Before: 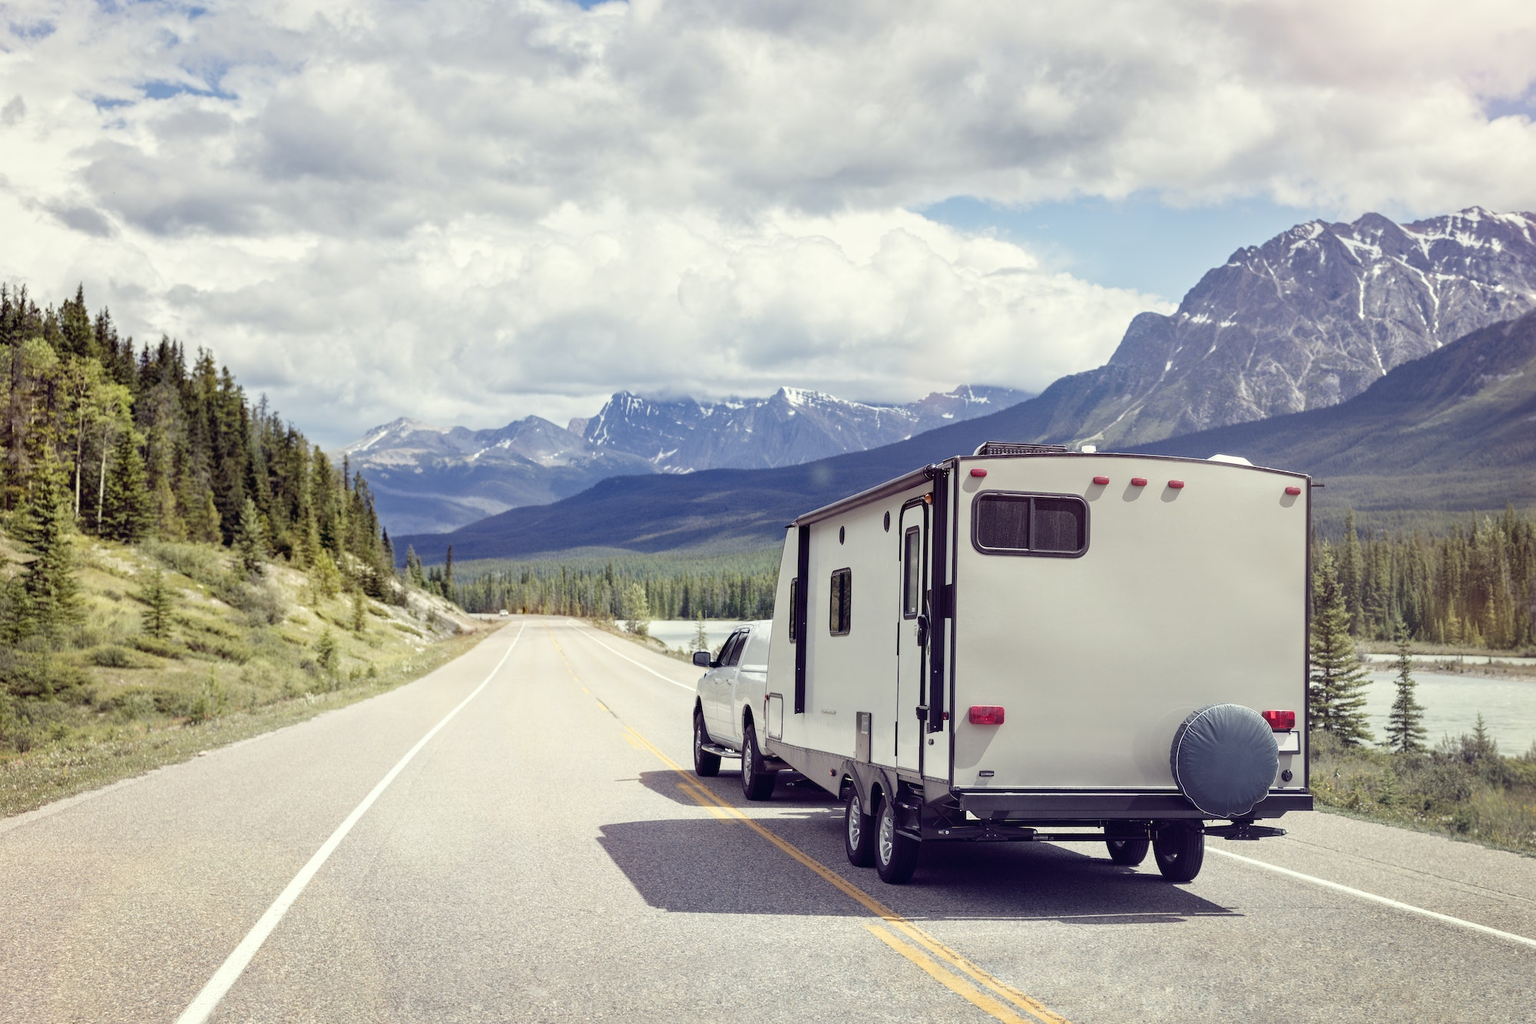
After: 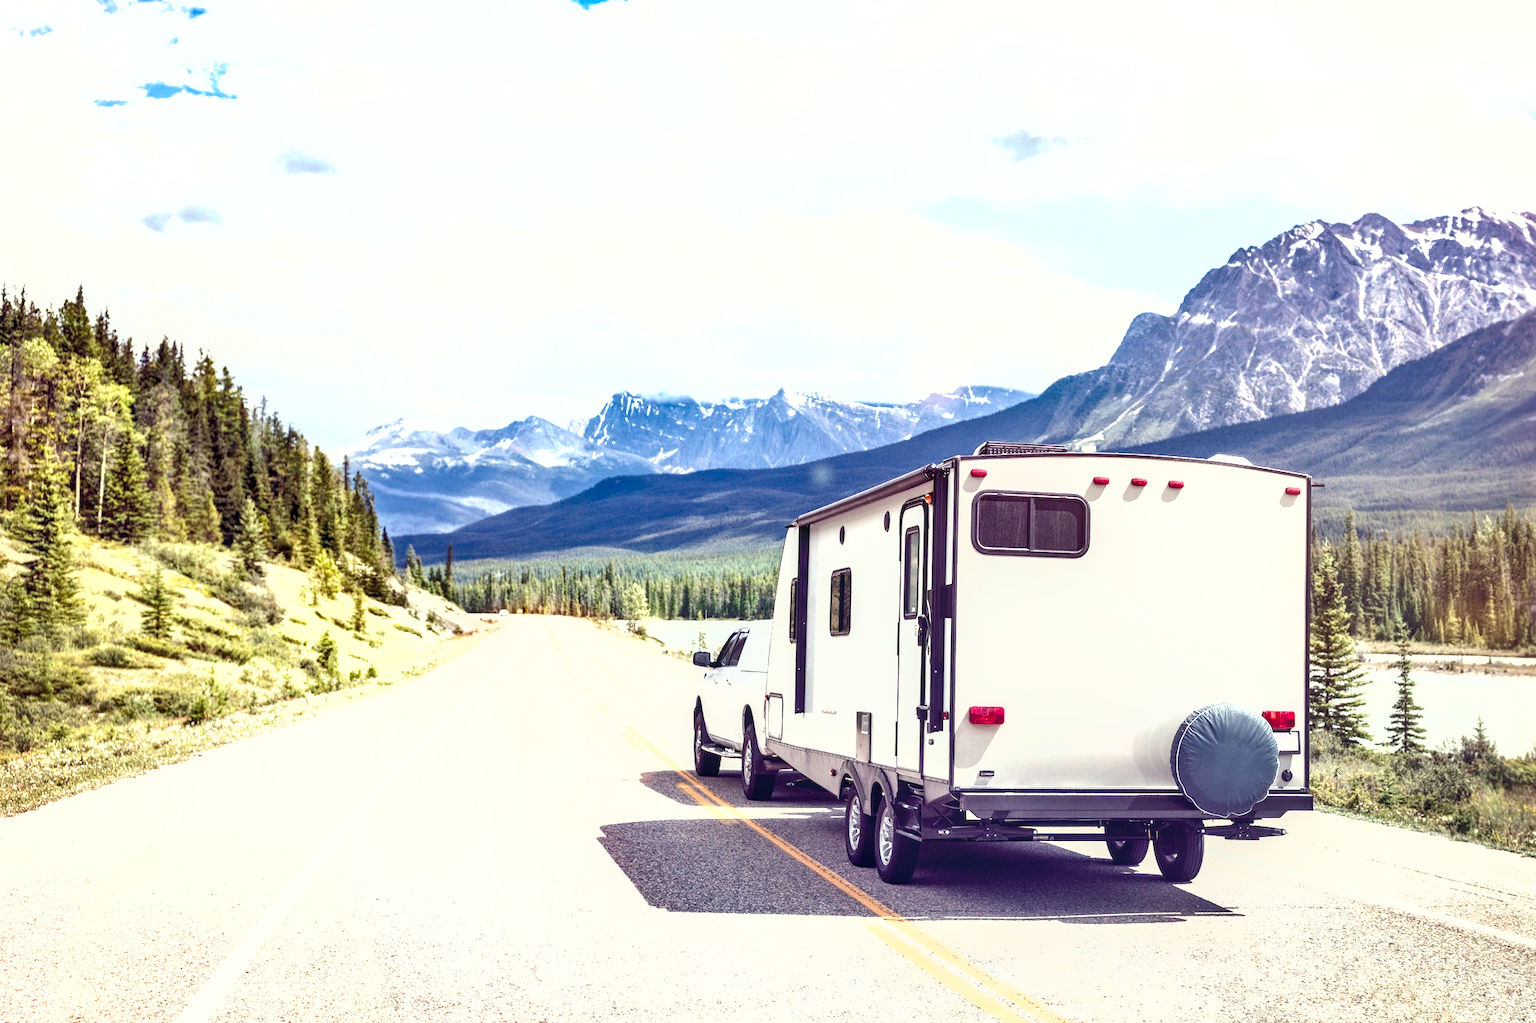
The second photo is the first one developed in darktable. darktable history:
exposure: black level correction 0, exposure 1.2 EV, compensate exposure bias true, compensate highlight preservation false
shadows and highlights: low approximation 0.01, soften with gaussian
local contrast: on, module defaults
